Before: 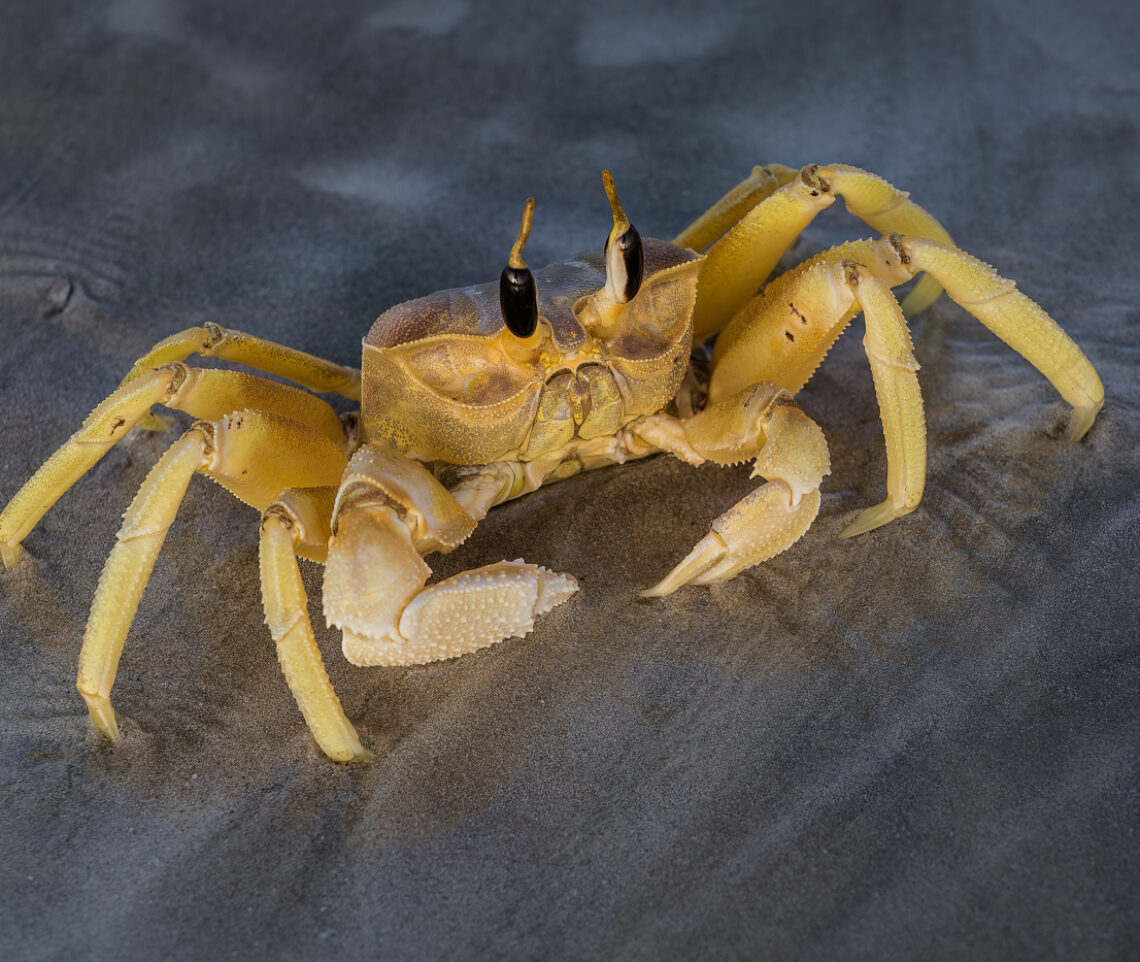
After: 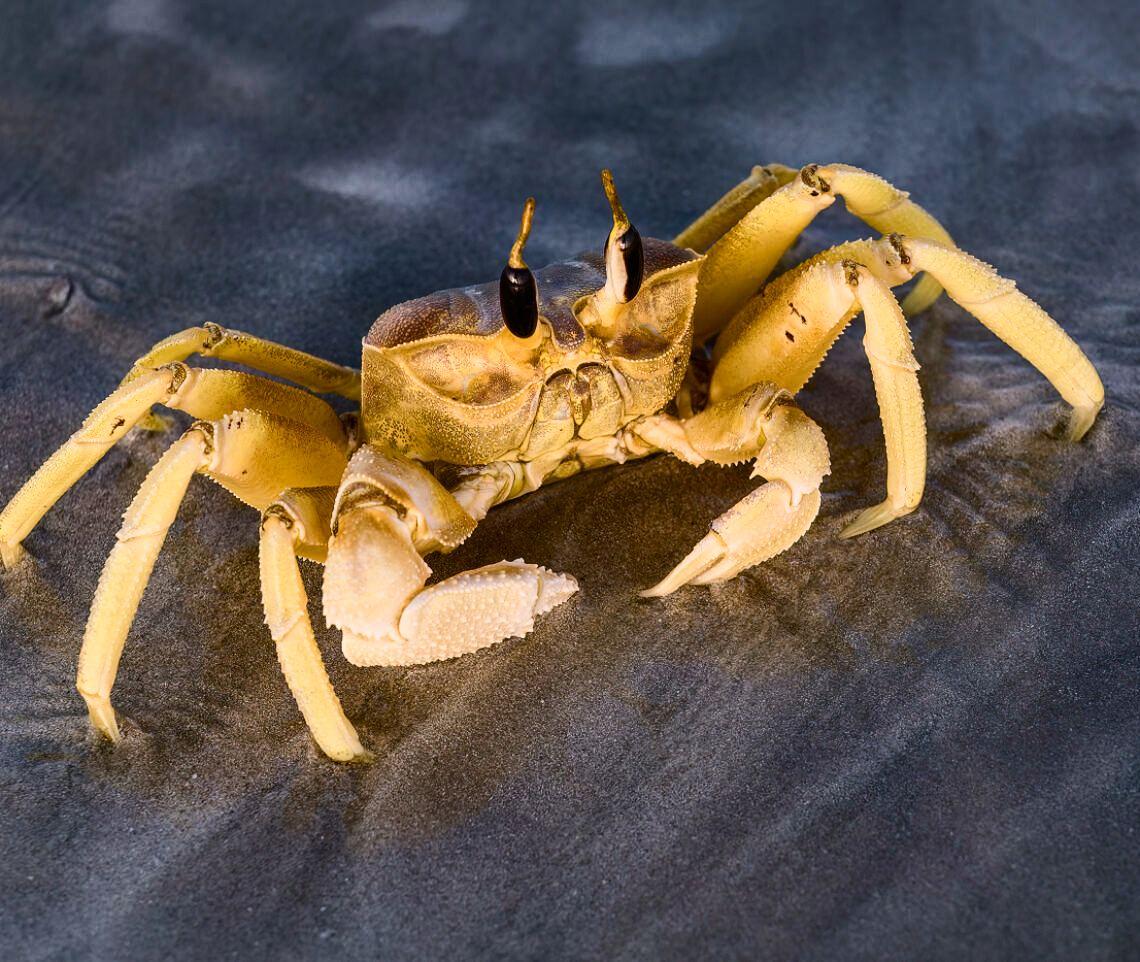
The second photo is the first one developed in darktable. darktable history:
exposure: compensate highlight preservation false
color balance rgb: highlights gain › chroma 2.305%, highlights gain › hue 38.32°, linear chroma grading › shadows -1.579%, linear chroma grading › highlights -14.436%, linear chroma grading › global chroma -9.728%, linear chroma grading › mid-tones -10.109%, perceptual saturation grading › global saturation 28.02%, perceptual saturation grading › highlights -25.44%, perceptual saturation grading › mid-tones 24.712%, perceptual saturation grading › shadows 50.254%, global vibrance 20%
color correction: highlights b* -0.014
shadows and highlights: radius 109.31, shadows 44.31, highlights -66.69, low approximation 0.01, soften with gaussian
contrast brightness saturation: contrast 0.371, brightness 0.105
